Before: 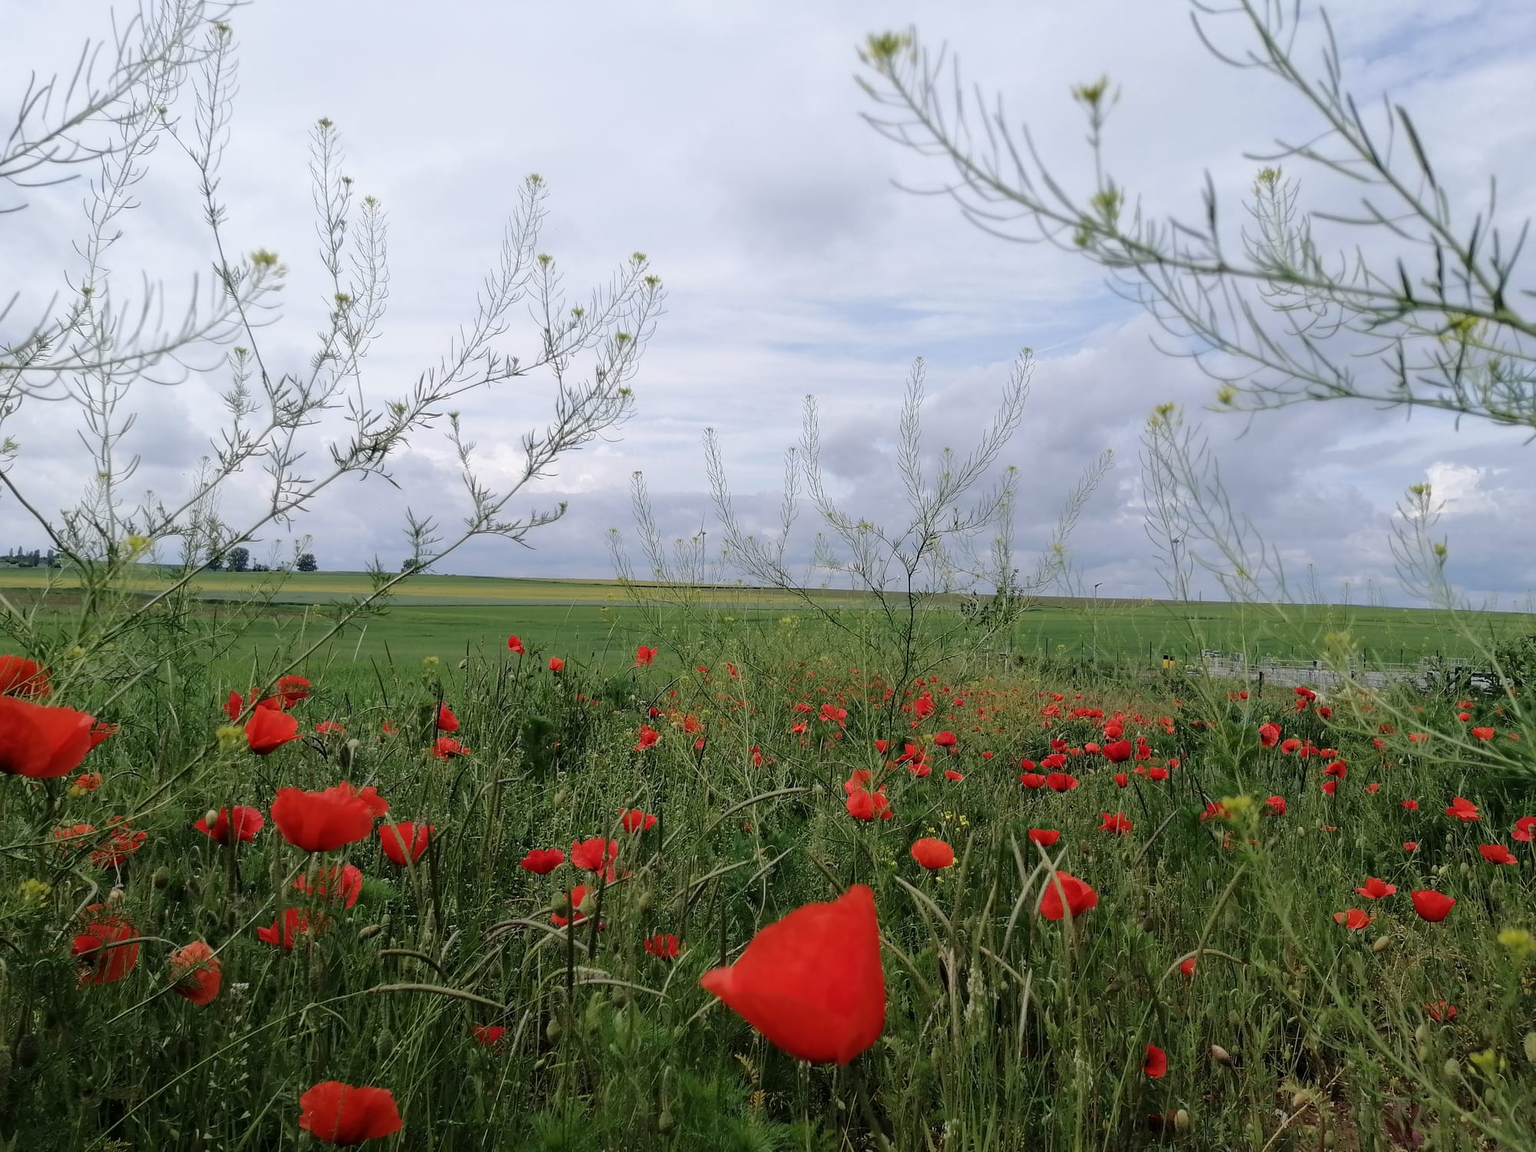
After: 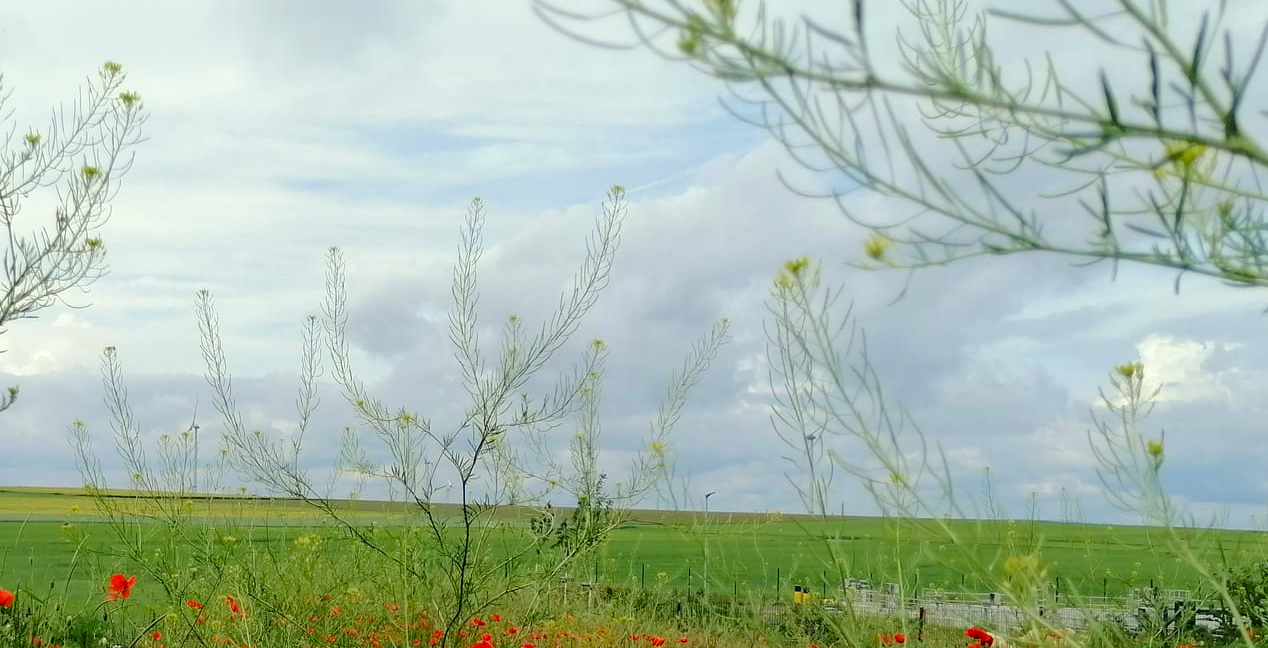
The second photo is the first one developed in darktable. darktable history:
crop: left 36.019%, top 17.822%, right 0.576%, bottom 38.945%
color correction: highlights a* -5.82, highlights b* 10.71
velvia: strength 16.39%
color balance rgb: power › hue 206.43°, perceptual saturation grading › global saturation 20%, perceptual saturation grading › highlights -25.848%, perceptual saturation grading › shadows 25.29%, perceptual brilliance grading › global brilliance 10.63%, perceptual brilliance grading › shadows 14.386%, contrast -9.518%
